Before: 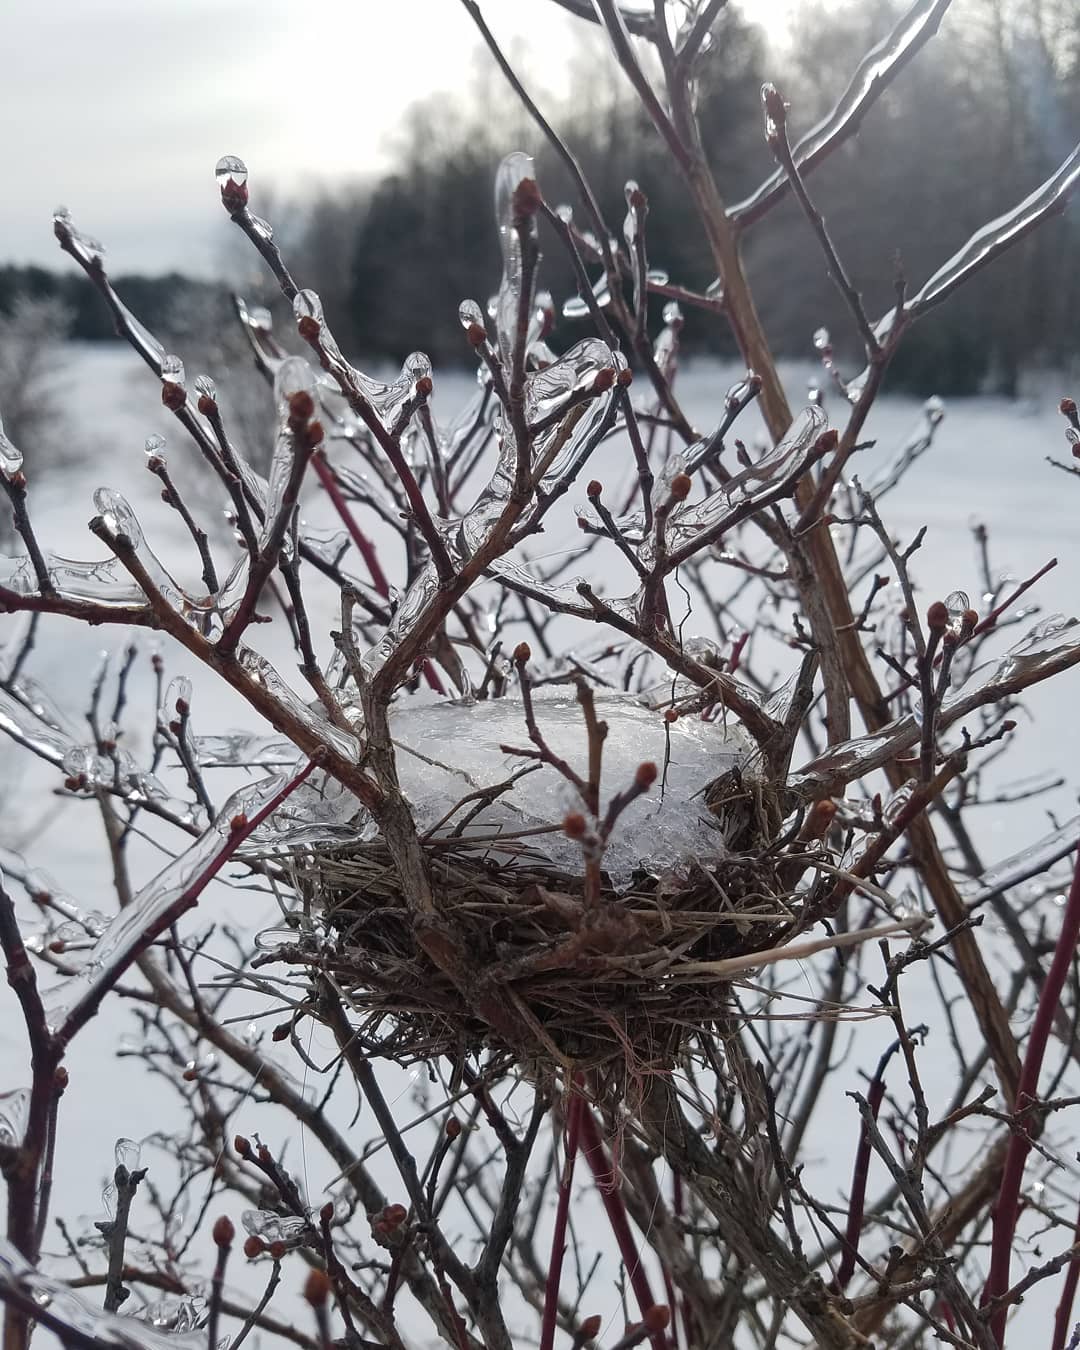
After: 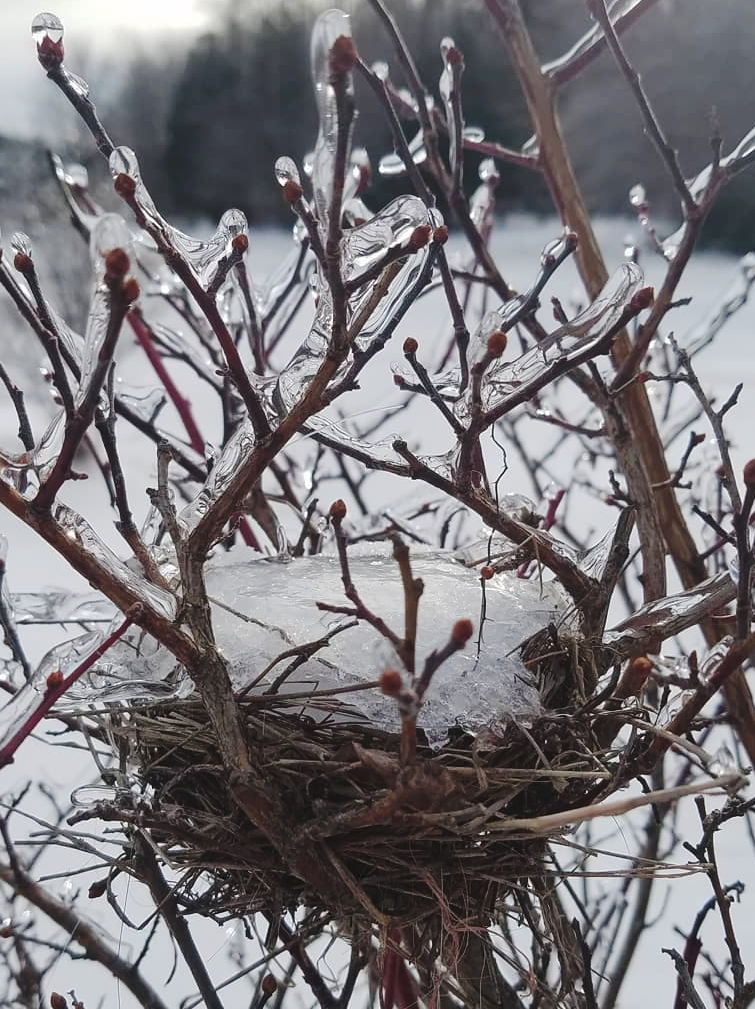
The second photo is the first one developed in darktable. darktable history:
tone curve: curves: ch0 [(0, 0) (0.003, 0.054) (0.011, 0.058) (0.025, 0.069) (0.044, 0.087) (0.069, 0.1) (0.1, 0.123) (0.136, 0.152) (0.177, 0.183) (0.224, 0.234) (0.277, 0.291) (0.335, 0.367) (0.399, 0.441) (0.468, 0.524) (0.543, 0.6) (0.623, 0.673) (0.709, 0.744) (0.801, 0.812) (0.898, 0.89) (1, 1)], preserve colors none
crop and rotate: left 17.046%, top 10.659%, right 12.989%, bottom 14.553%
